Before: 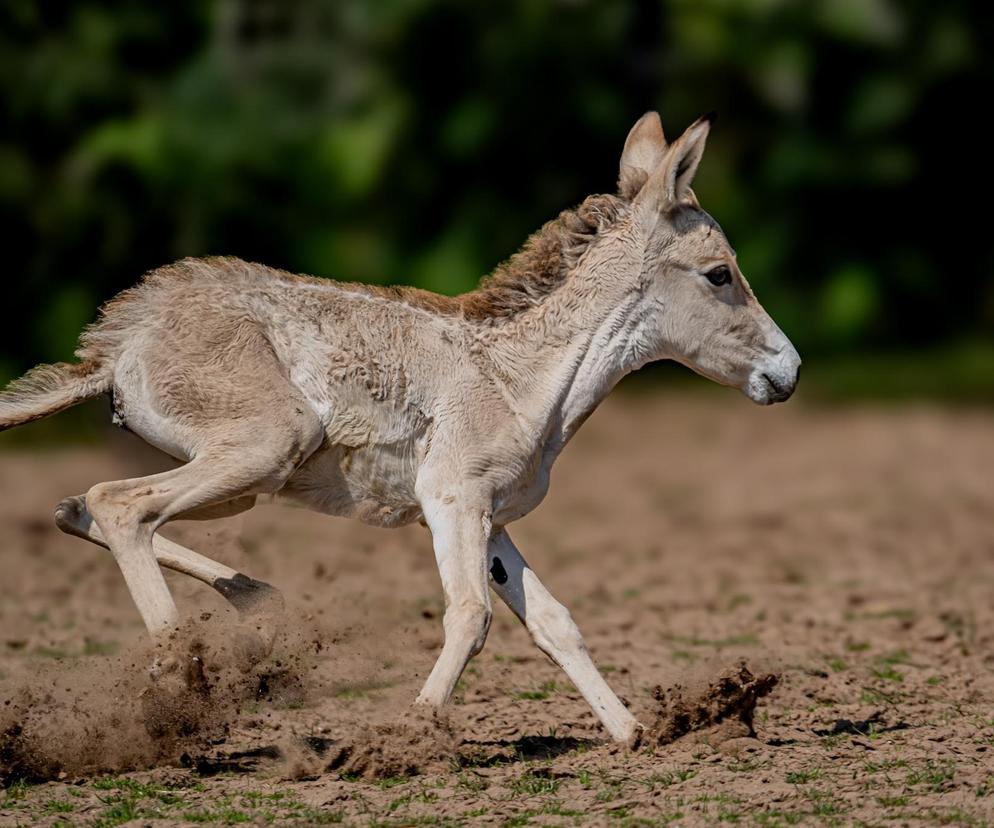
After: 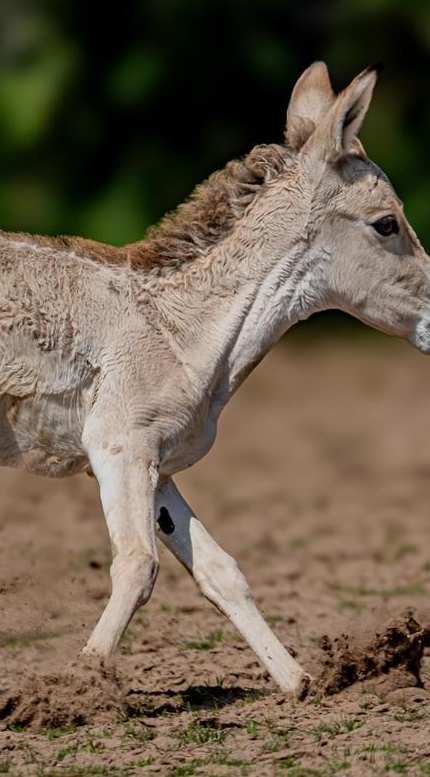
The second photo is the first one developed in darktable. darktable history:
crop: left 33.565%, top 6.084%, right 23.097%
color correction: highlights b* -0.045, saturation 0.976
